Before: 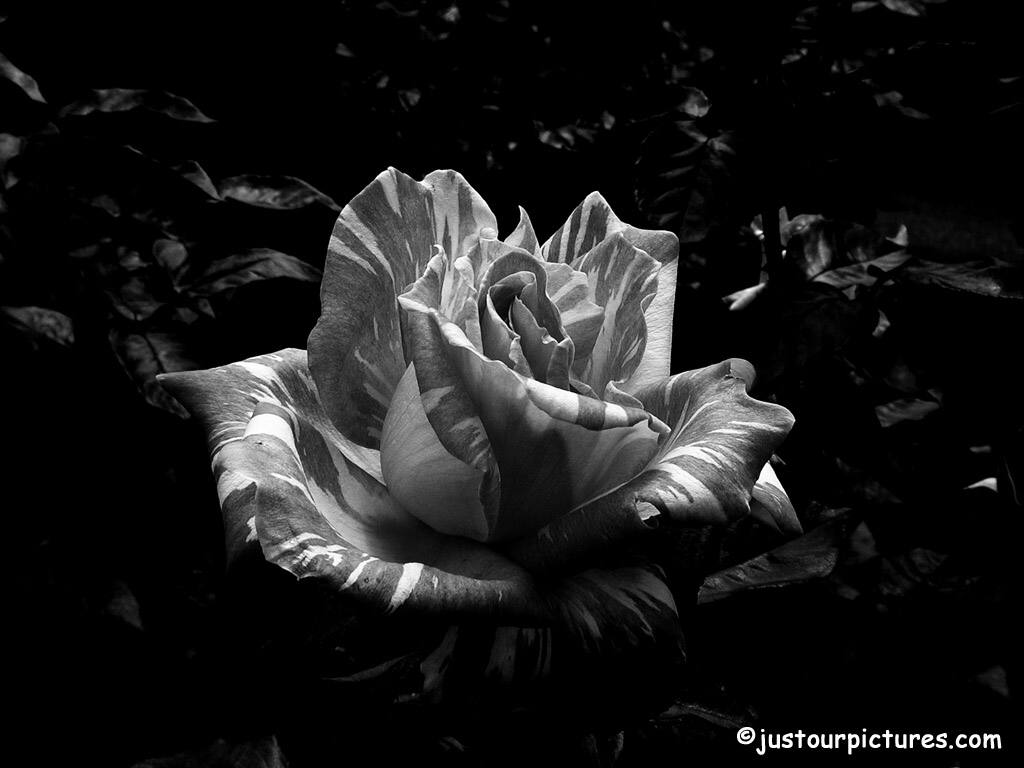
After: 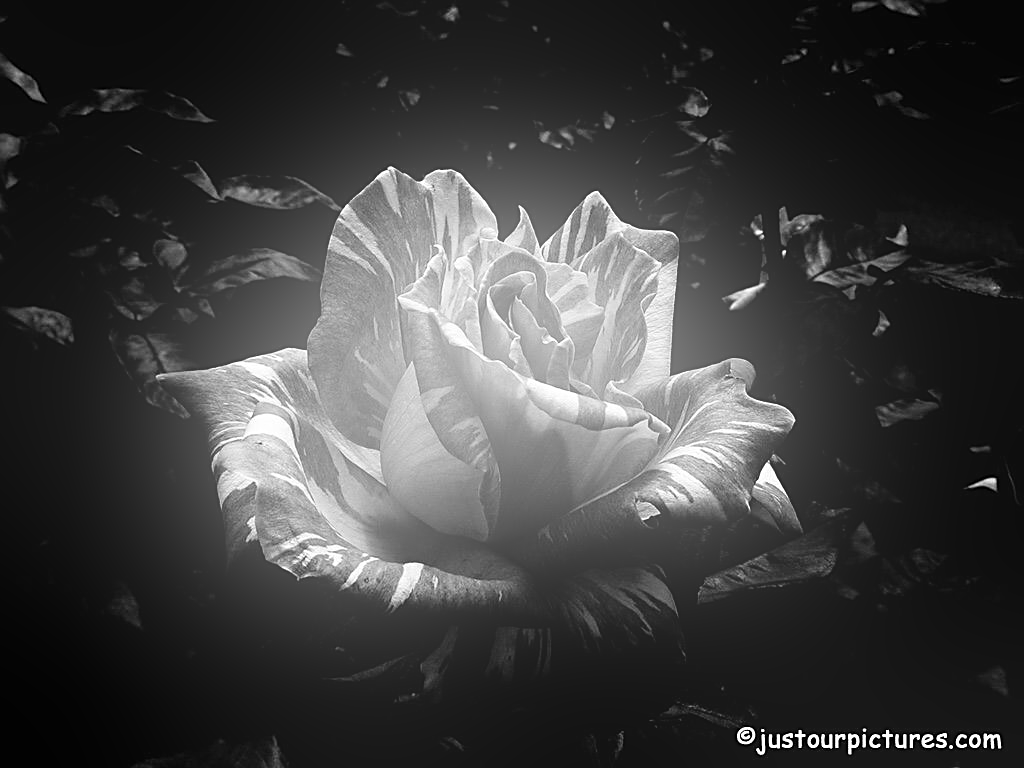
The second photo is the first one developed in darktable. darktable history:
bloom: size 25%, threshold 5%, strength 90%
sharpen: on, module defaults
